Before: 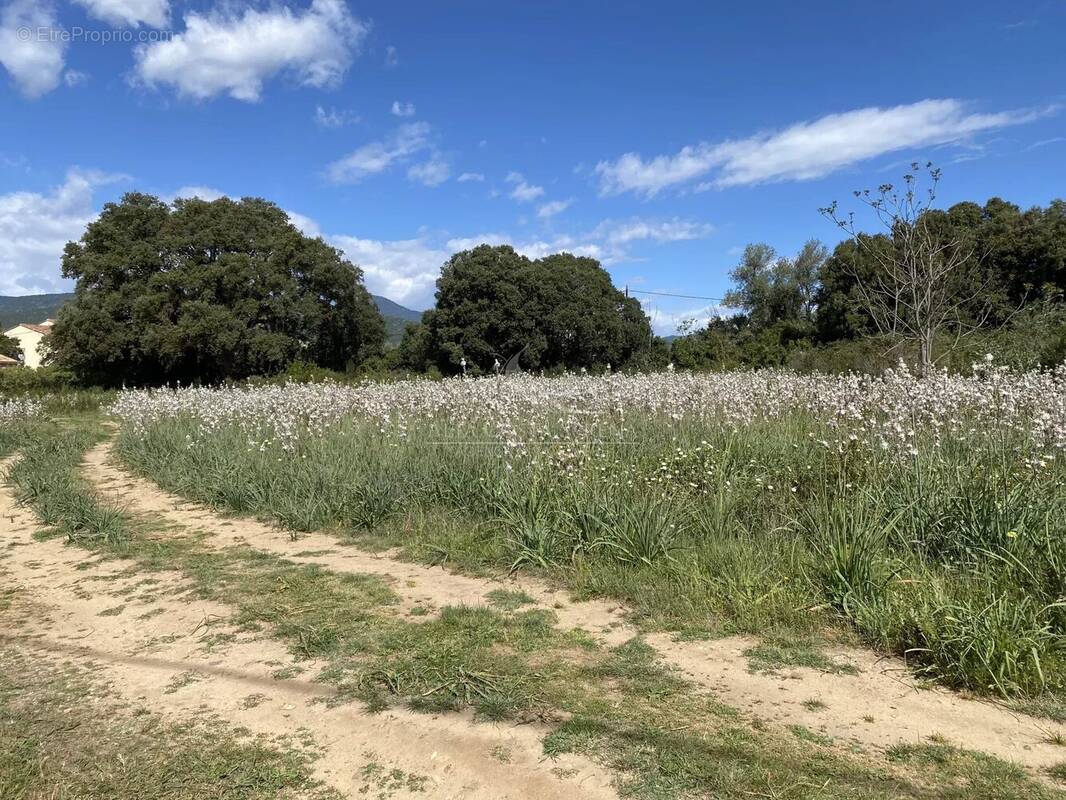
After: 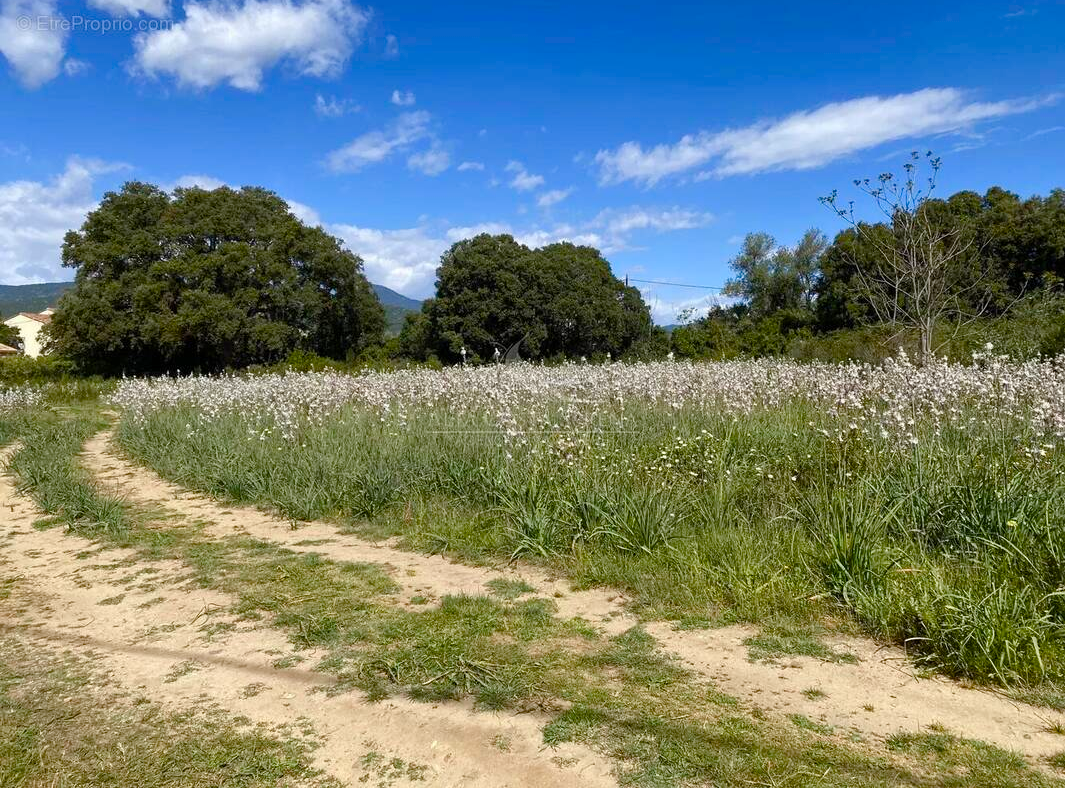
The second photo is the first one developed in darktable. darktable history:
color balance rgb: power › hue 314.37°, perceptual saturation grading › global saturation 20%, perceptual saturation grading › highlights -25.487%, perceptual saturation grading › shadows 49.987%, global vibrance 20%
crop: top 1.494%, right 0.008%
